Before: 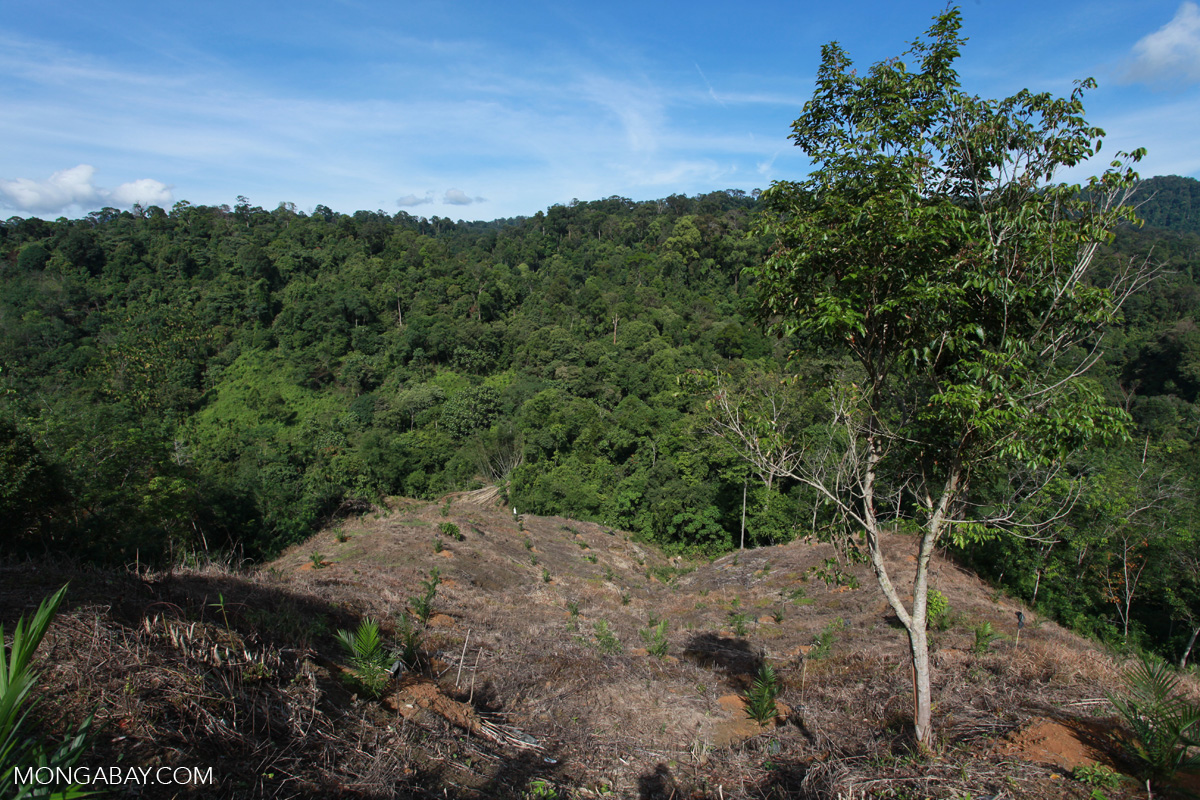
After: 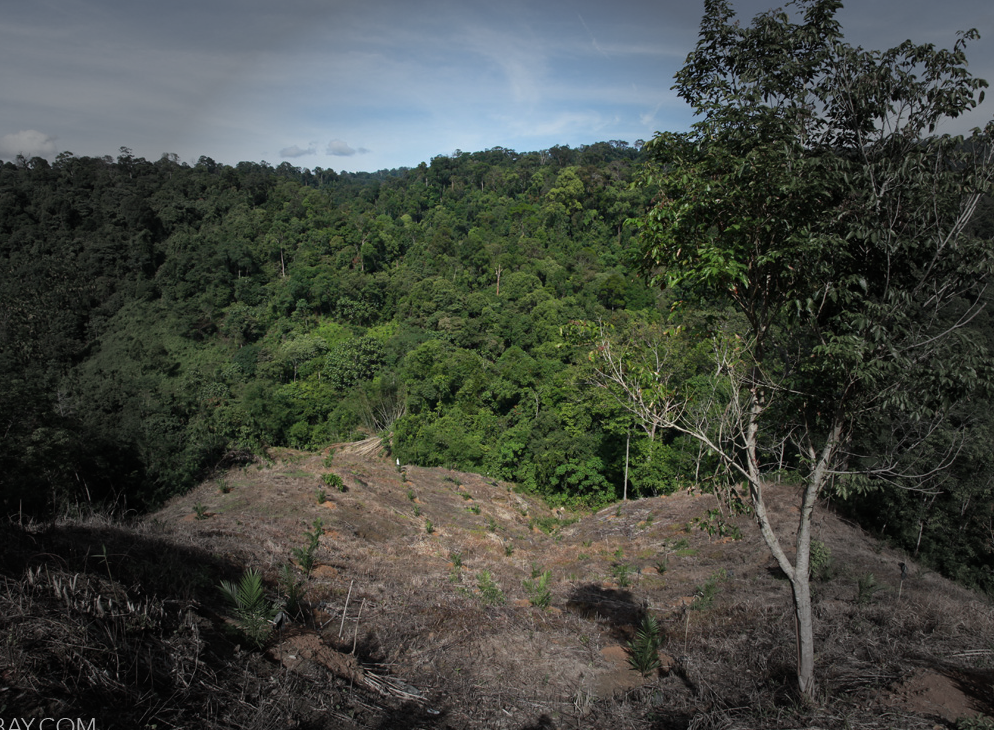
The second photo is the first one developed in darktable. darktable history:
vignetting: fall-off start 39.08%, fall-off radius 40.58%, brightness -0.612, saturation -0.676
crop: left 9.828%, top 6.248%, right 7.316%, bottom 2.411%
